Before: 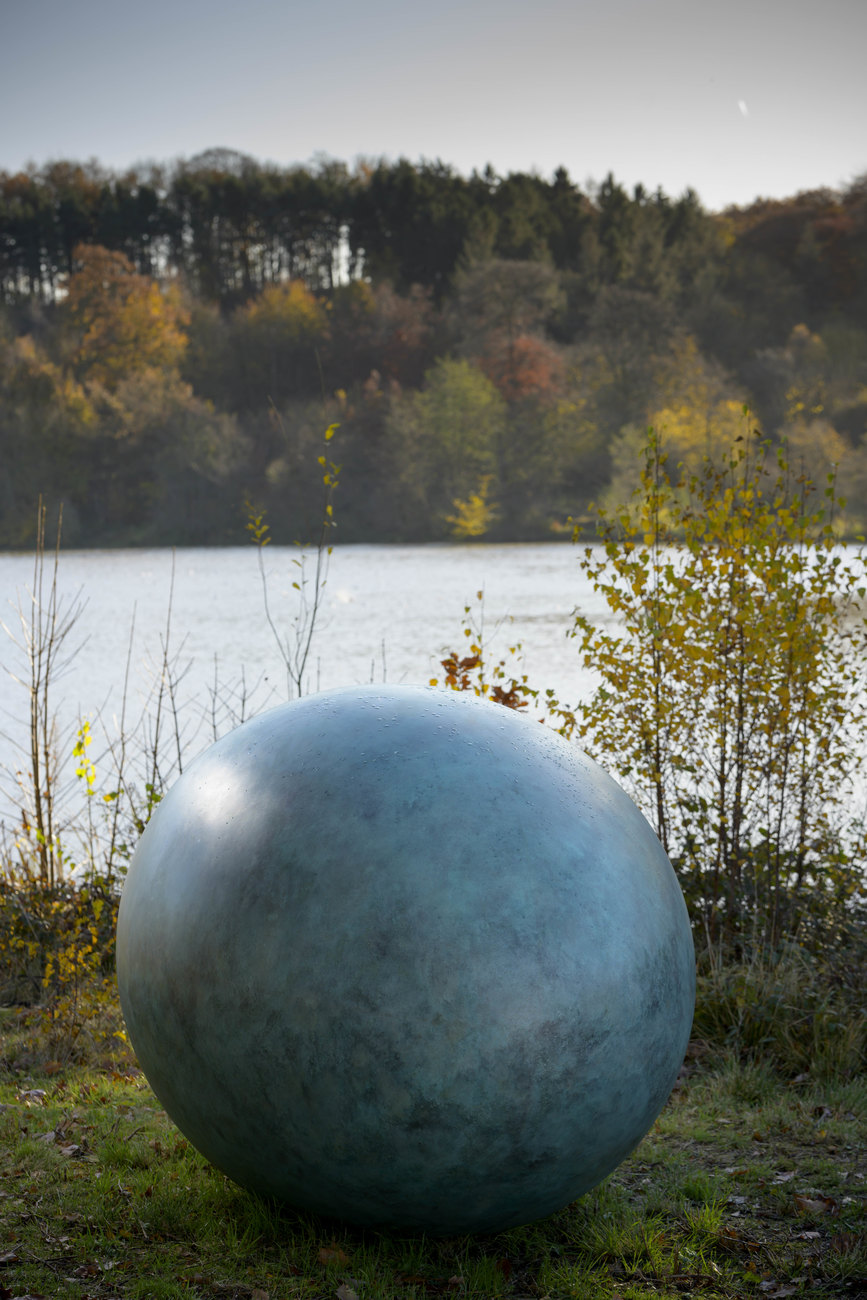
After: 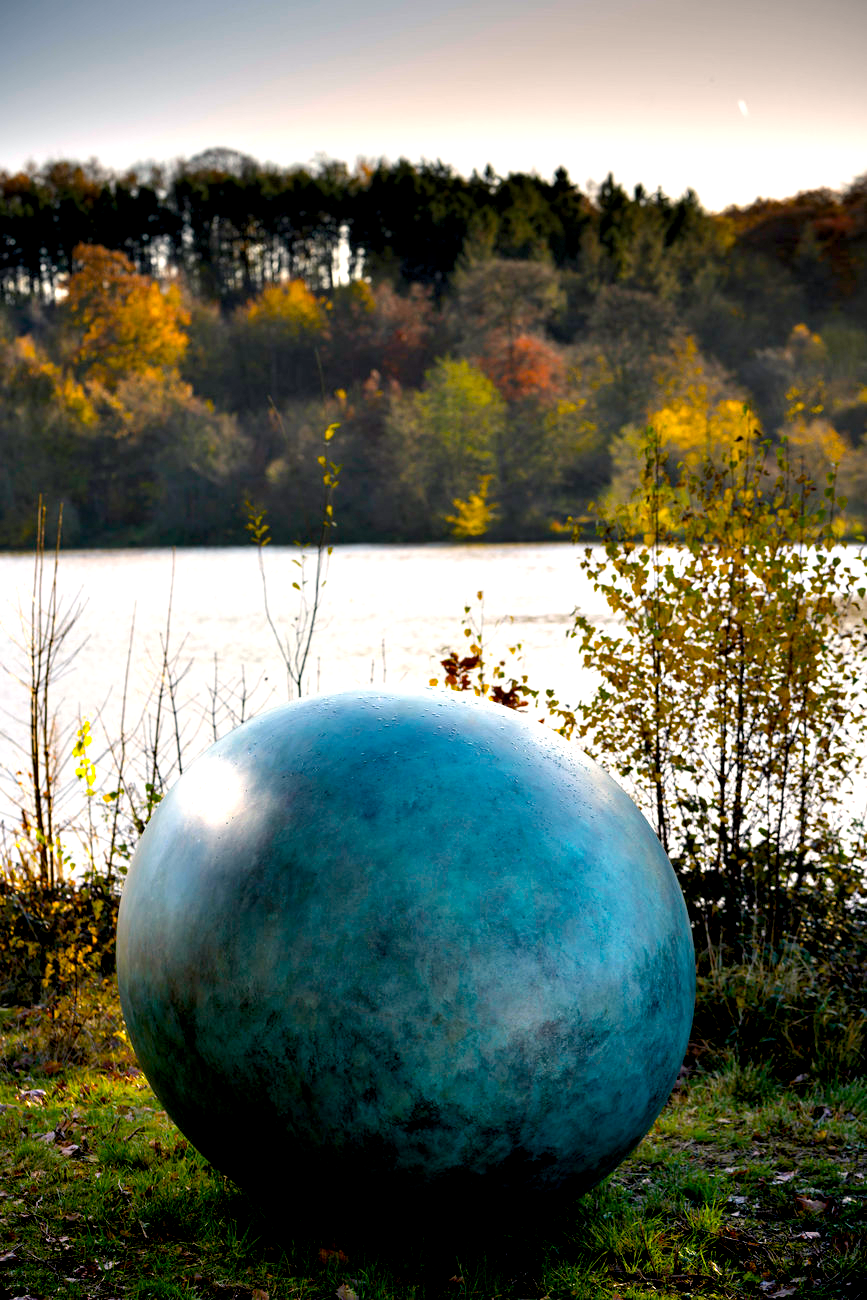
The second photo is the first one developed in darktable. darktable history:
contrast equalizer: octaves 7, y [[0.6 ×6], [0.55 ×6], [0 ×6], [0 ×6], [0 ×6]]
color balance rgb: power › hue 73.01°, highlights gain › chroma 2.988%, highlights gain › hue 60.06°, perceptual saturation grading › global saturation 40.467%, perceptual brilliance grading › highlights 9.241%, perceptual brilliance grading › mid-tones 5.176%
exposure: black level correction 0.011, compensate exposure bias true, compensate highlight preservation false
